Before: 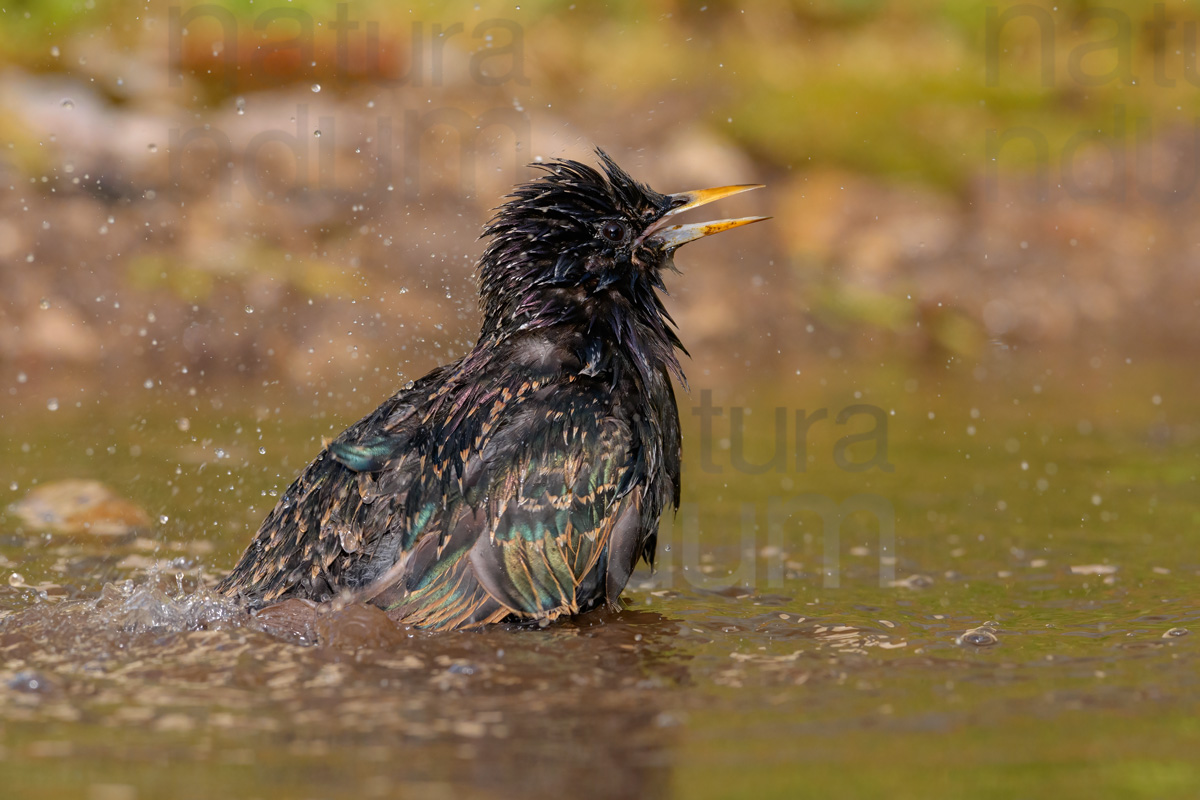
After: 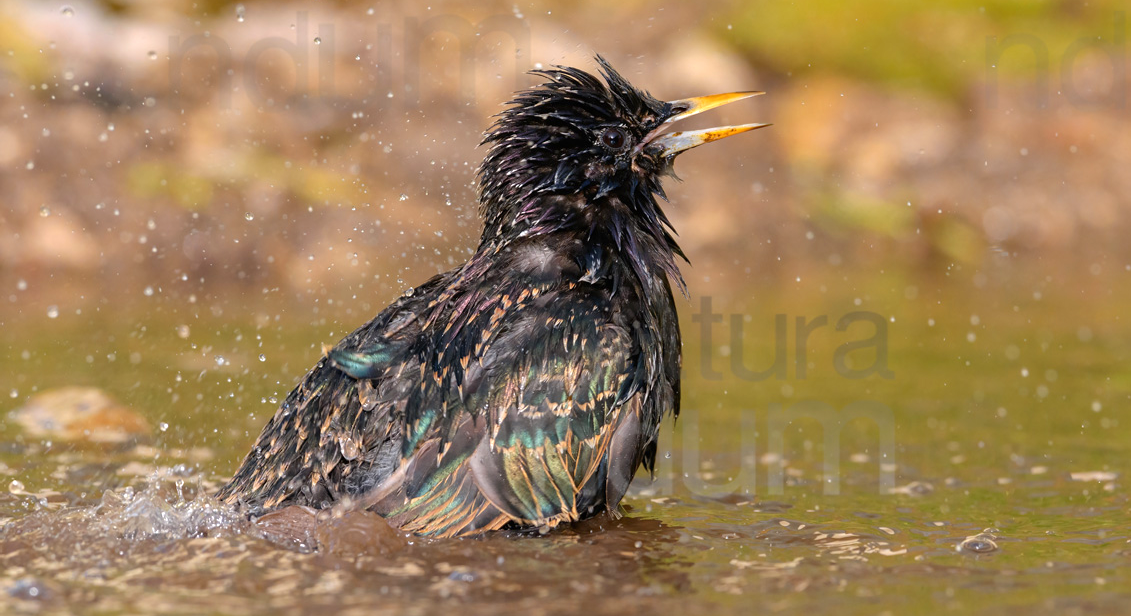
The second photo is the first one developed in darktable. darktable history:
crop and rotate: angle 0.03°, top 11.643%, right 5.651%, bottom 11.189%
exposure: black level correction 0, exposure 0.5 EV, compensate highlight preservation false
